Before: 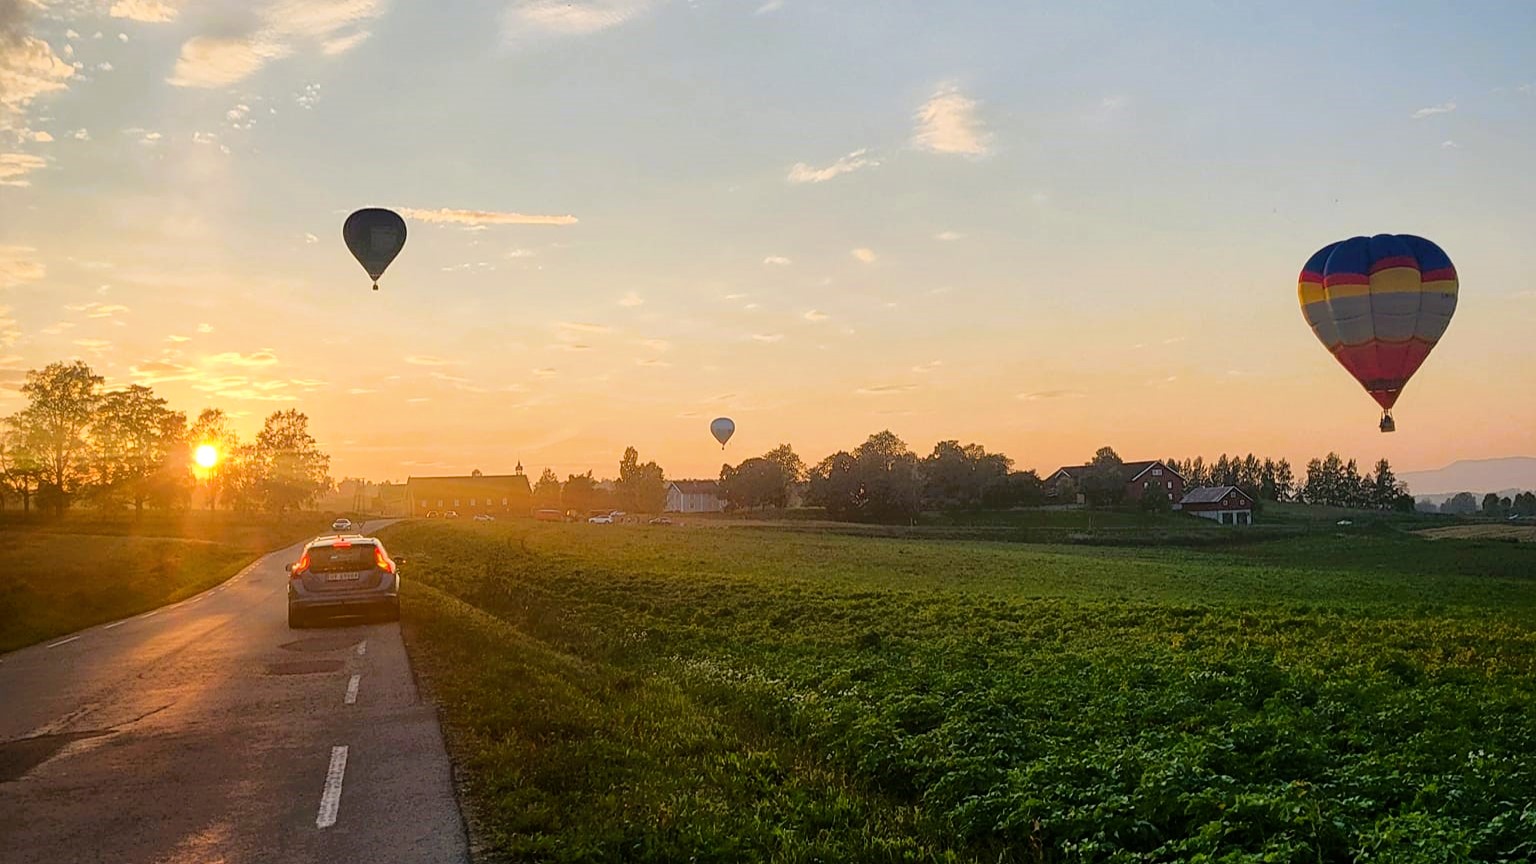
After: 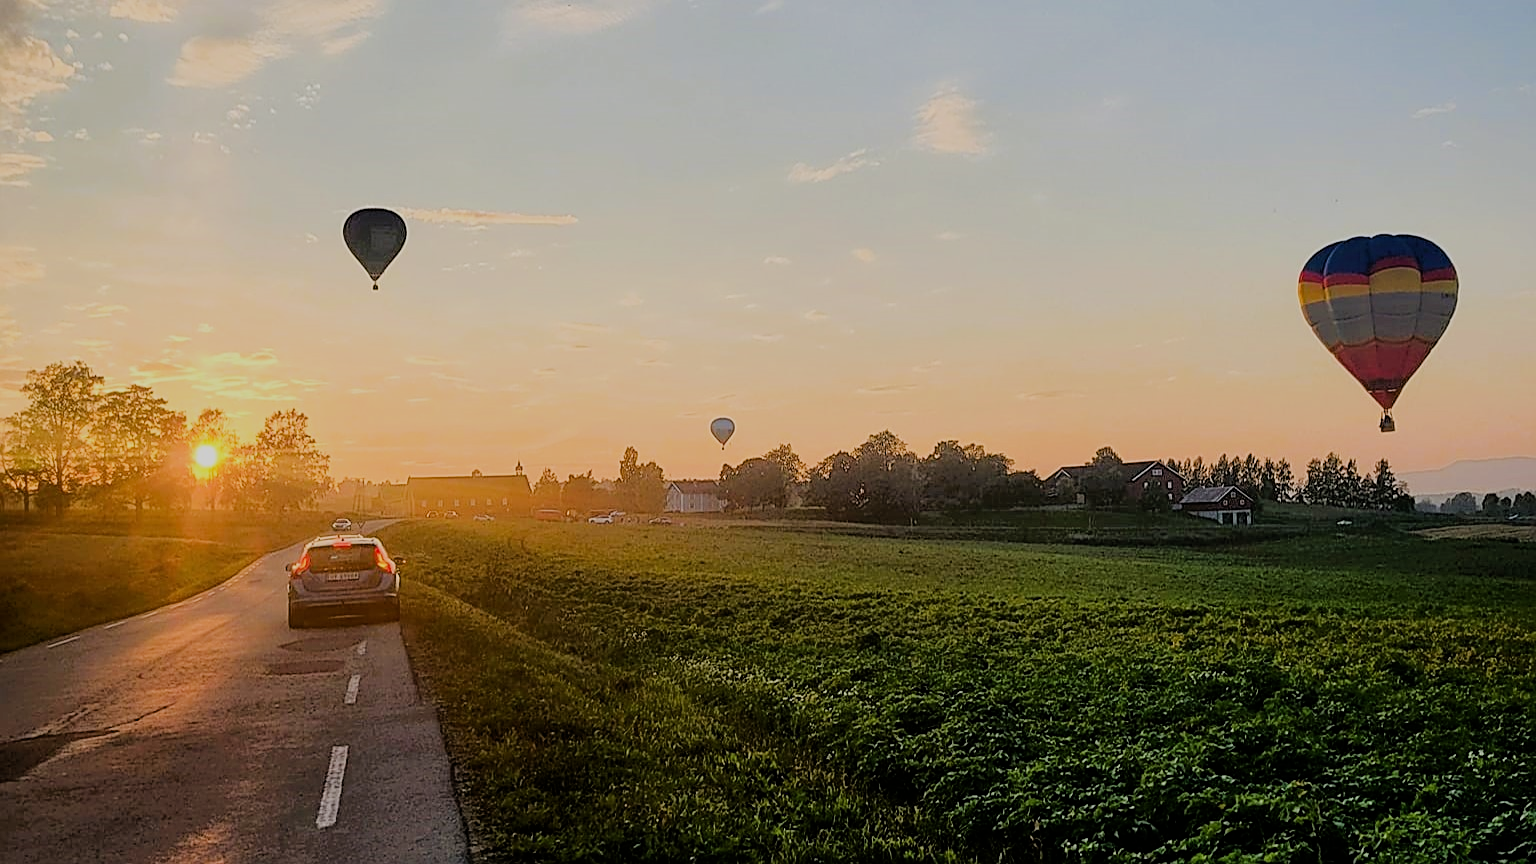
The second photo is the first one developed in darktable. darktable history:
sharpen: on, module defaults
filmic rgb: black relative exposure -6.96 EV, white relative exposure 5.69 EV, hardness 2.85
